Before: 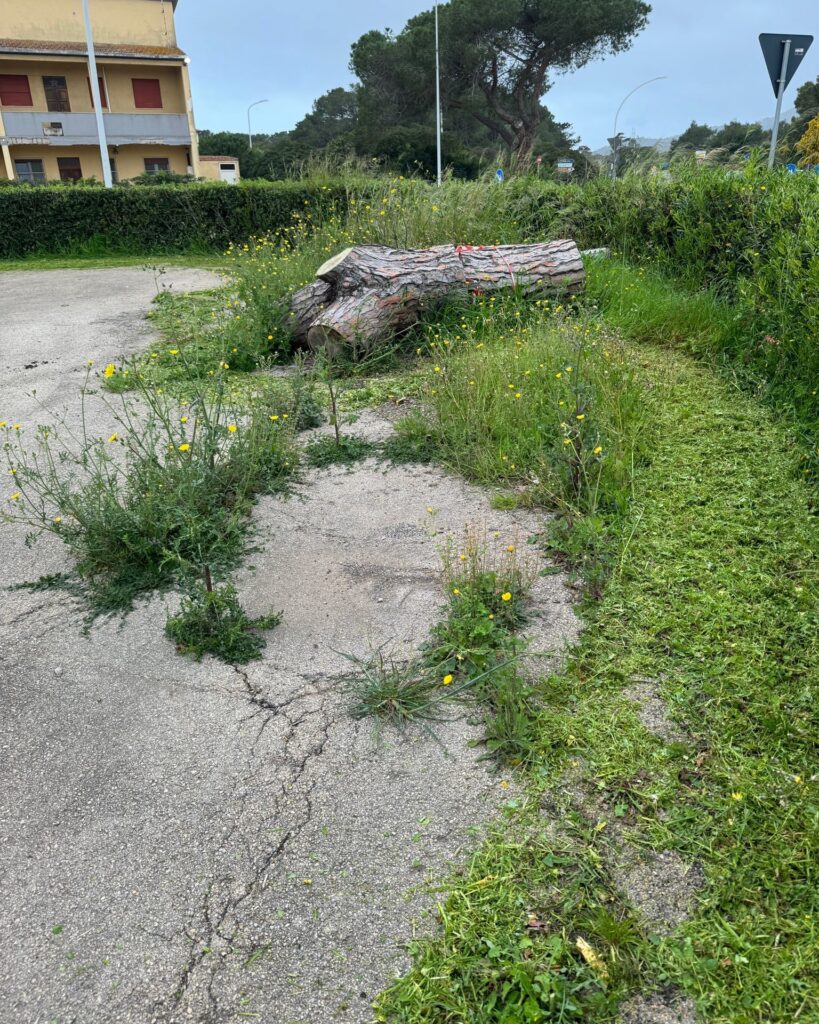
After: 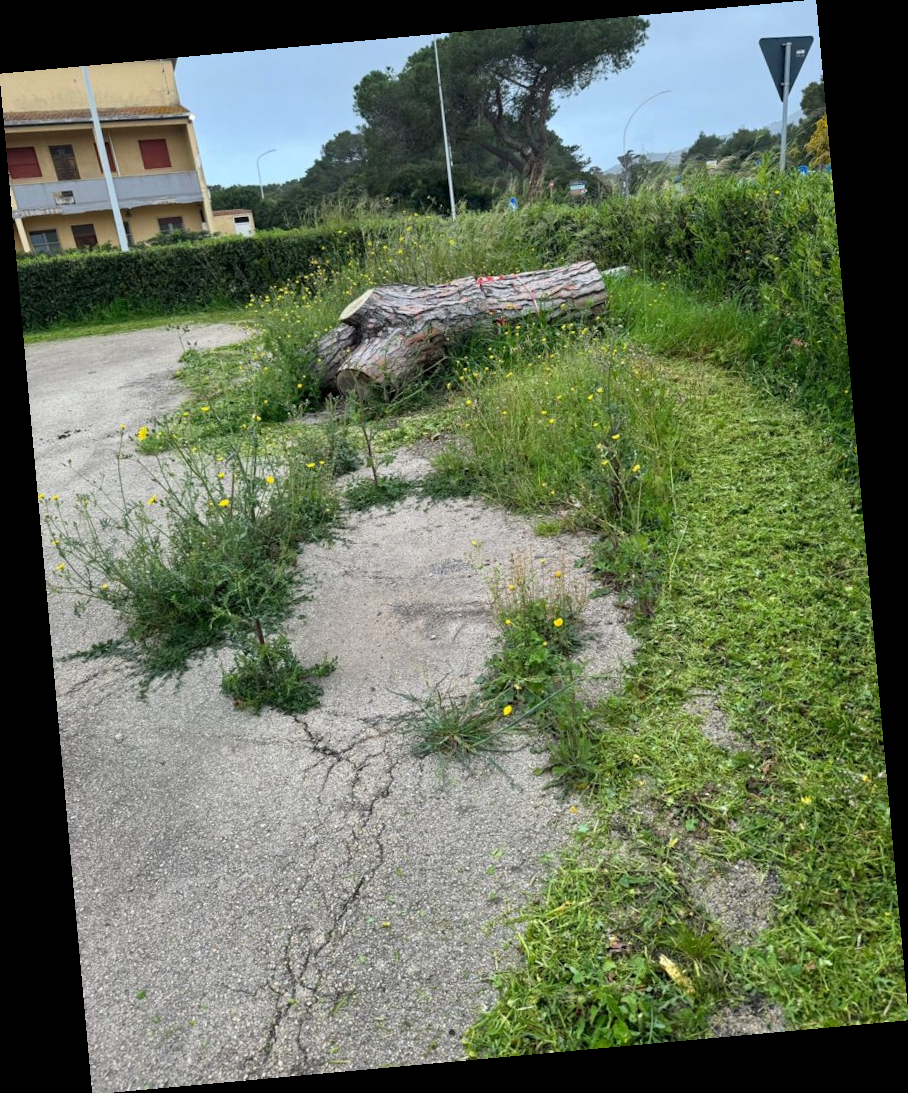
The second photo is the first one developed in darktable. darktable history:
local contrast: mode bilateral grid, contrast 100, coarseness 100, detail 108%, midtone range 0.2
rotate and perspective: rotation -5.2°, automatic cropping off
